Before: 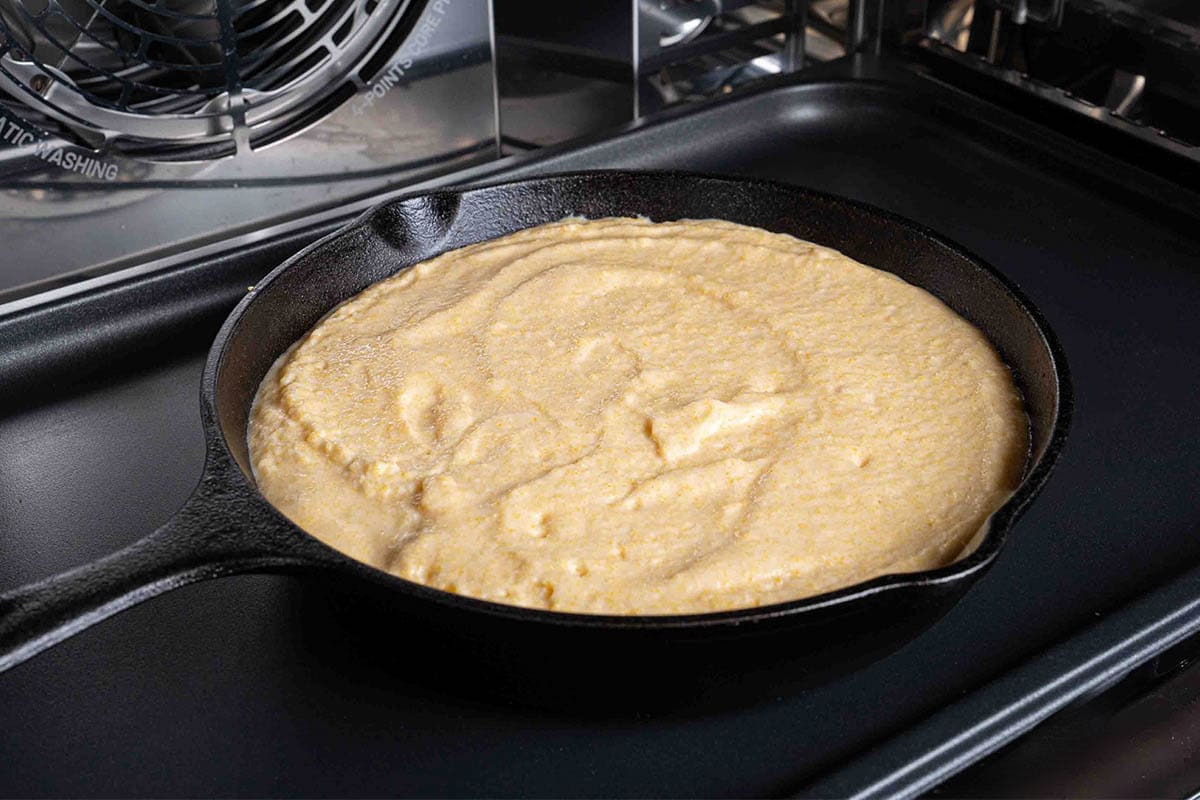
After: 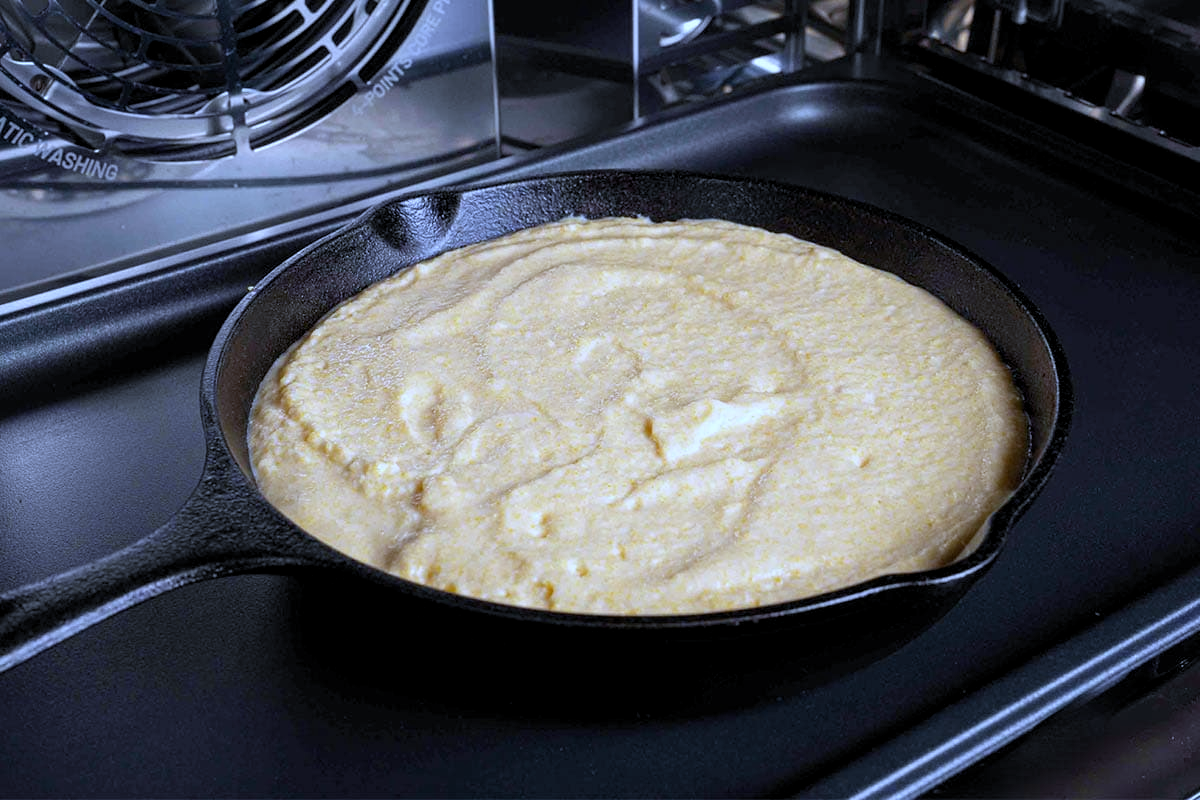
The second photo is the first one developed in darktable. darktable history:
white balance: red 0.871, blue 1.249
levels: levels [0.018, 0.493, 1]
